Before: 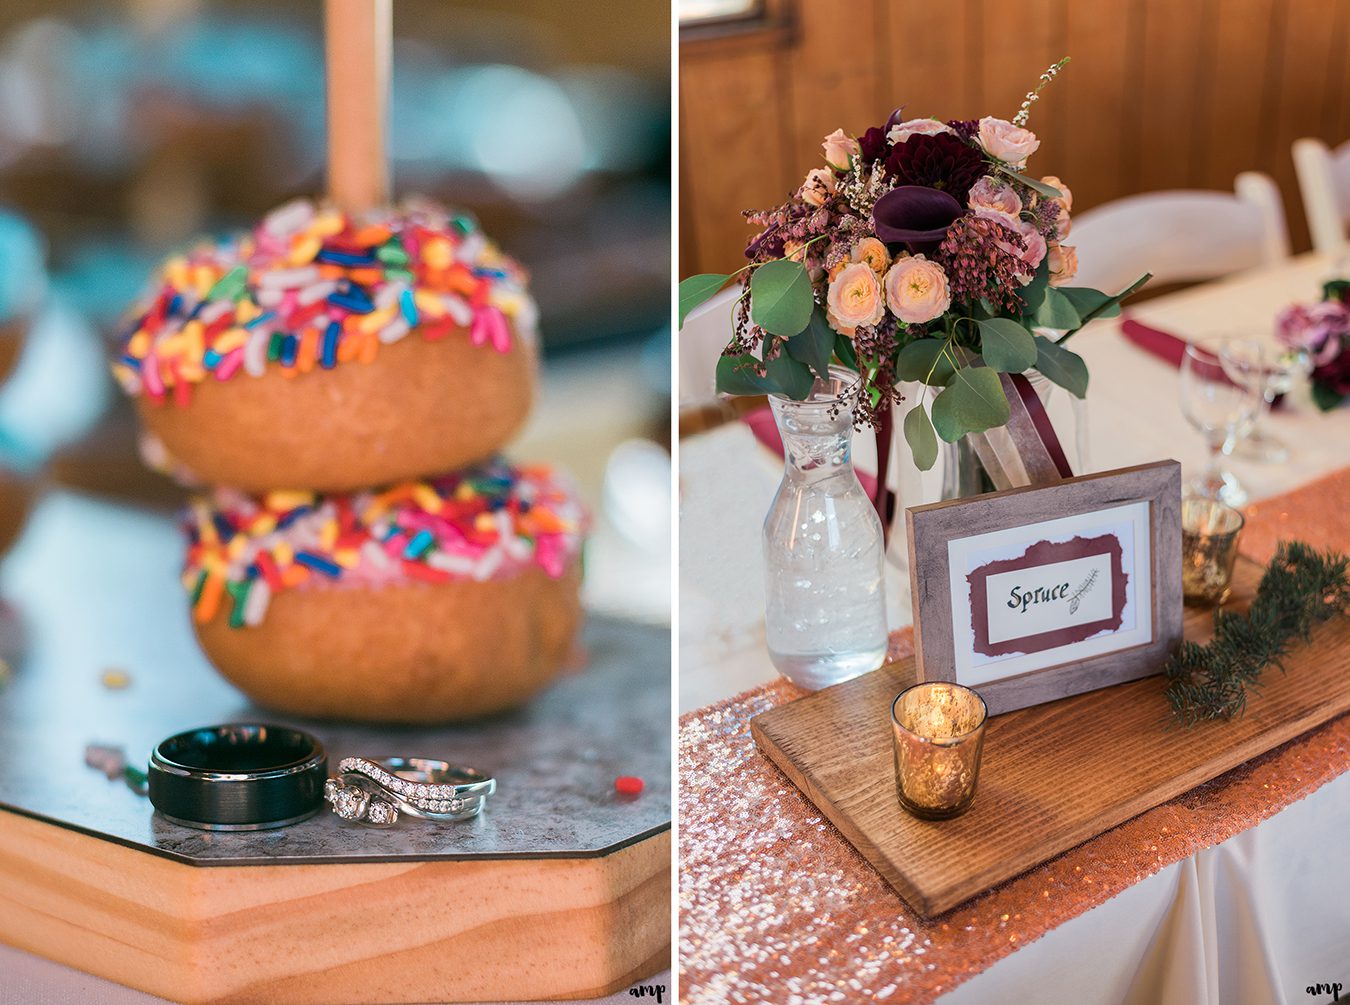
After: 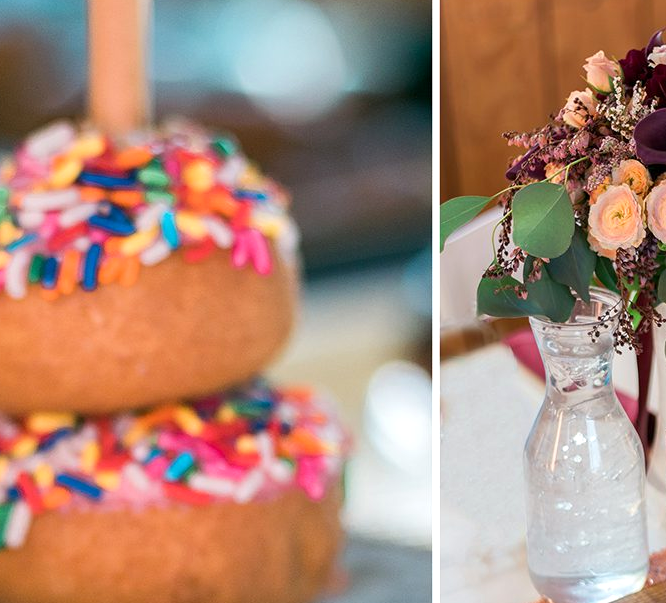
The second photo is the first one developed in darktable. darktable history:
exposure: black level correction 0.001, exposure 0.194 EV, compensate highlight preservation false
crop: left 17.772%, top 7.821%, right 32.884%, bottom 32.108%
